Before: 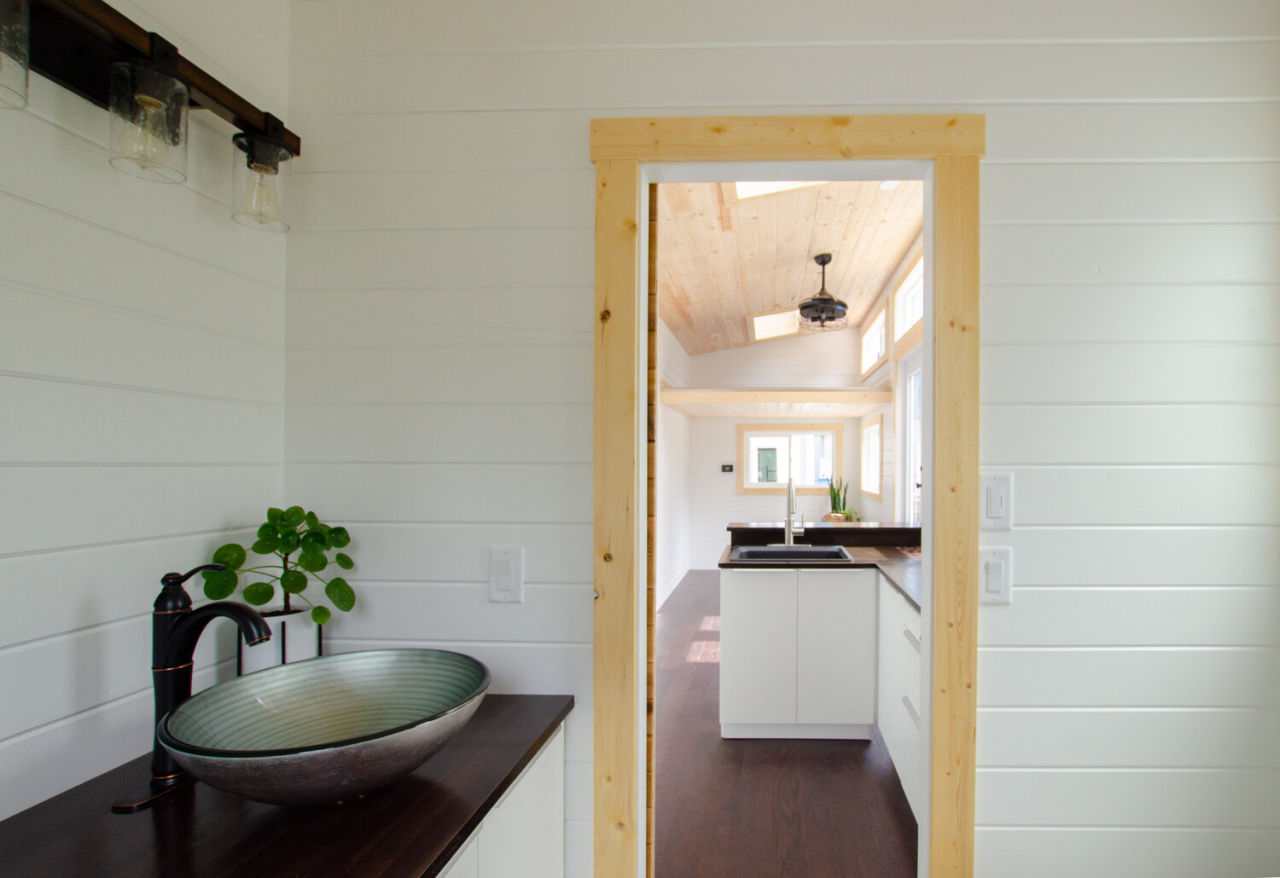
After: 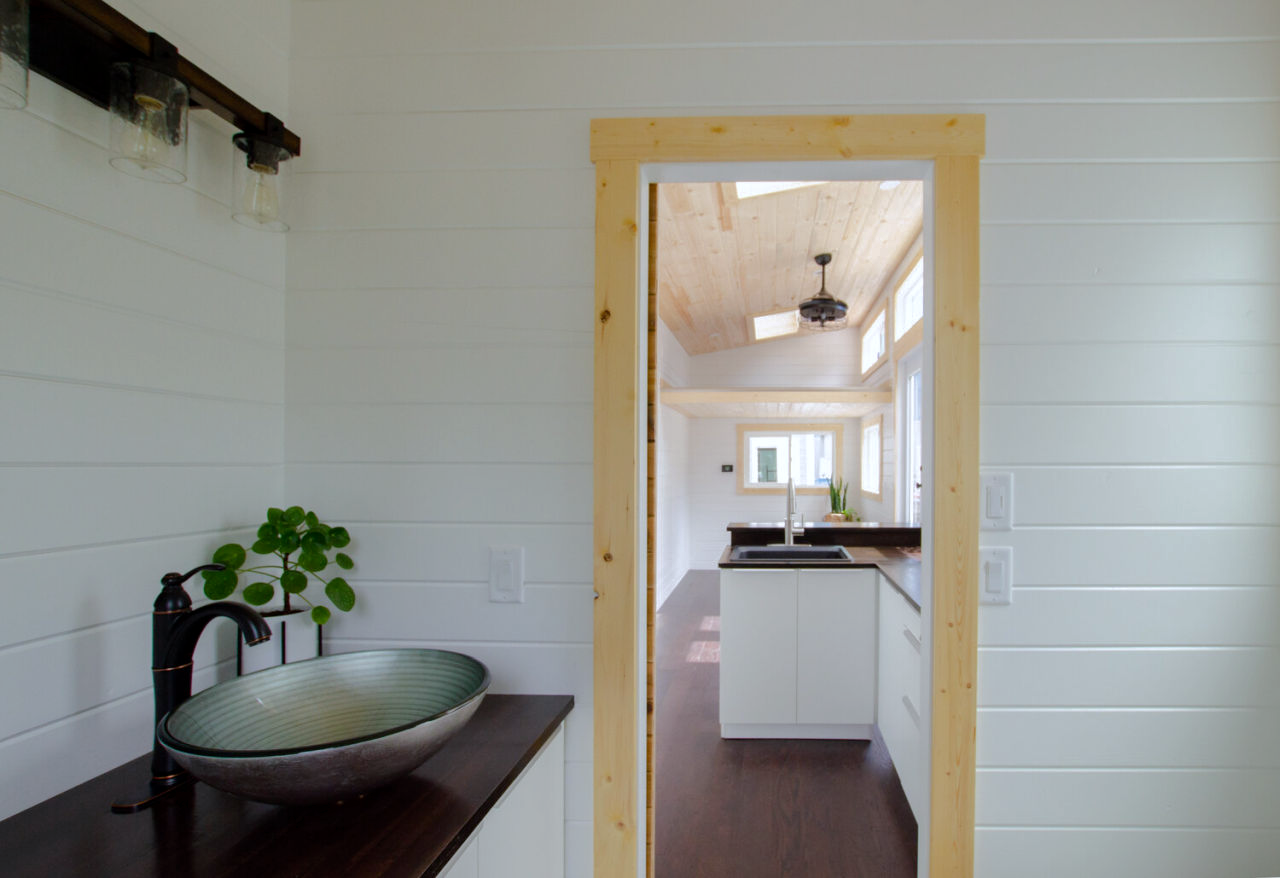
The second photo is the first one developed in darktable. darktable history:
white balance: red 0.974, blue 1.044
rgb curve: curves: ch0 [(0, 0) (0.175, 0.154) (0.785, 0.663) (1, 1)]
exposure: black level correction 0.001, exposure 0.014 EV, compensate highlight preservation false
